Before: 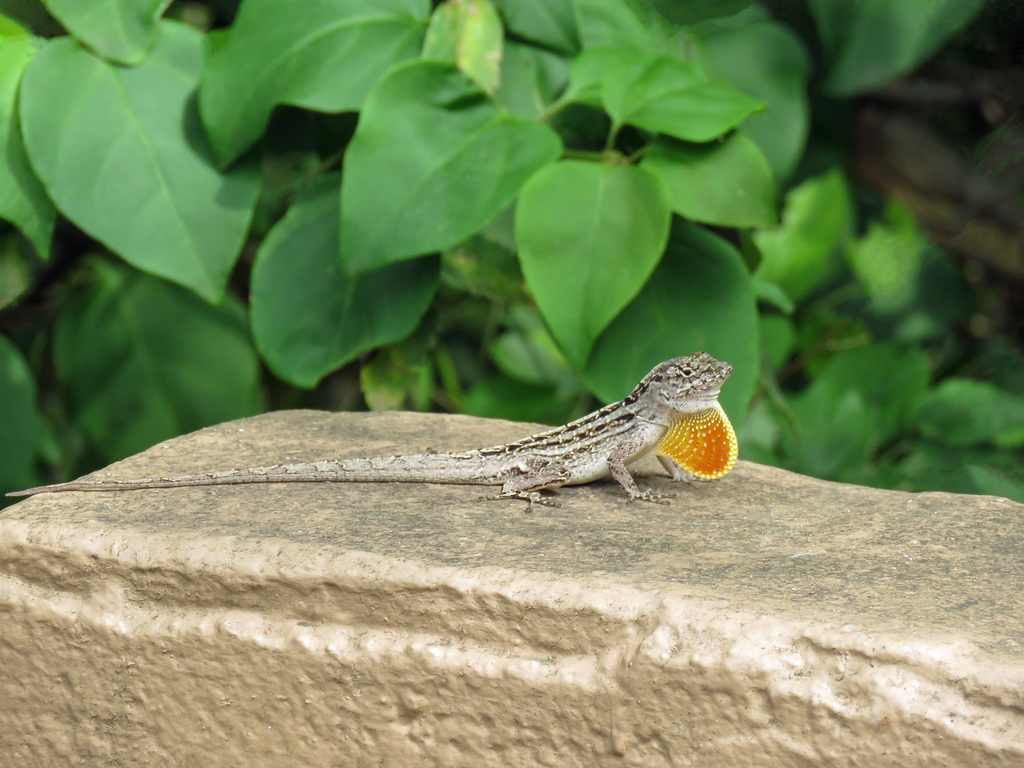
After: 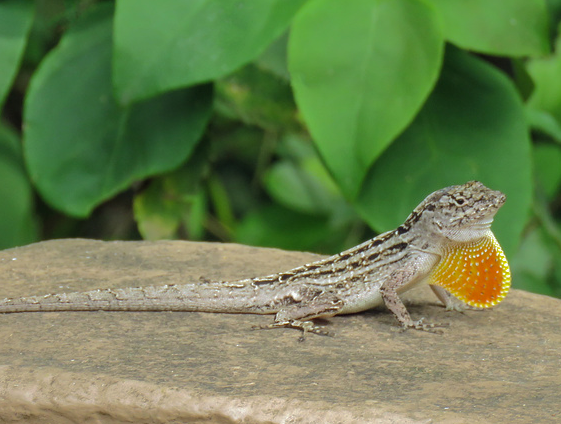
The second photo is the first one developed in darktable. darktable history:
shadows and highlights: shadows 24.84, highlights -71.03
crop and rotate: left 22.228%, top 22.29%, right 22.939%, bottom 22.471%
